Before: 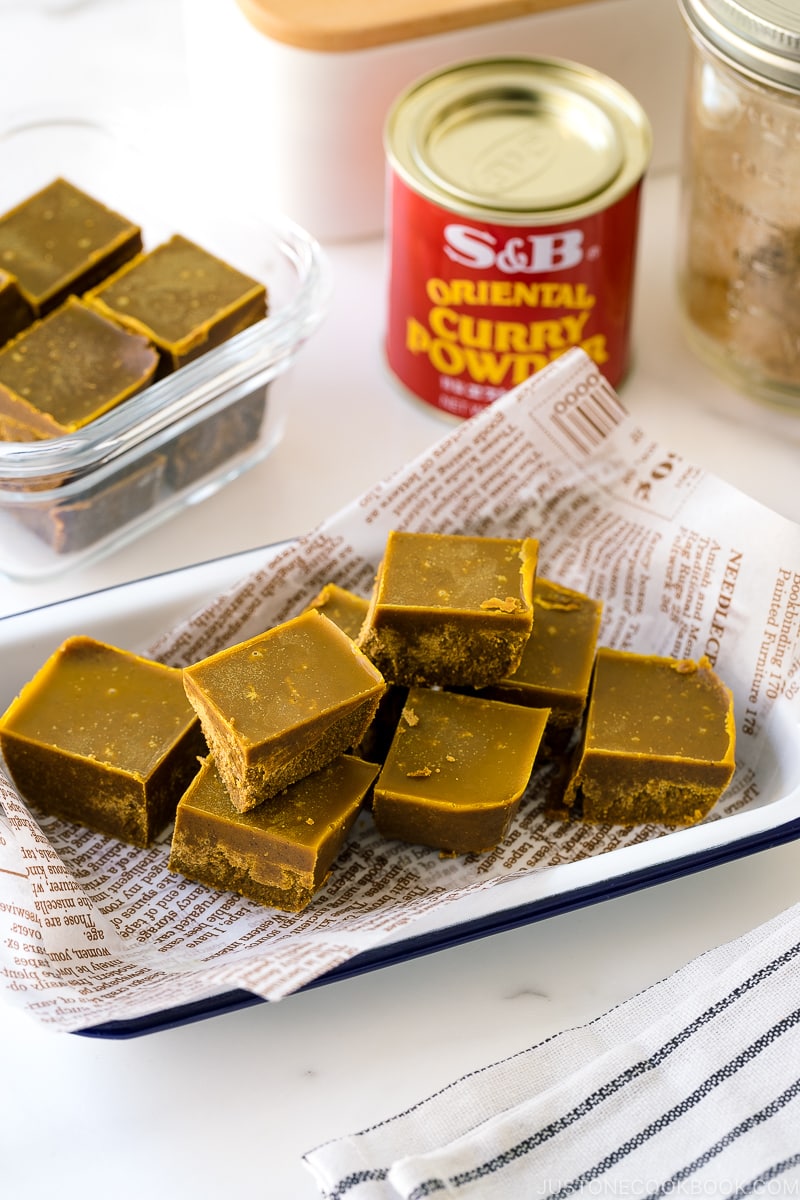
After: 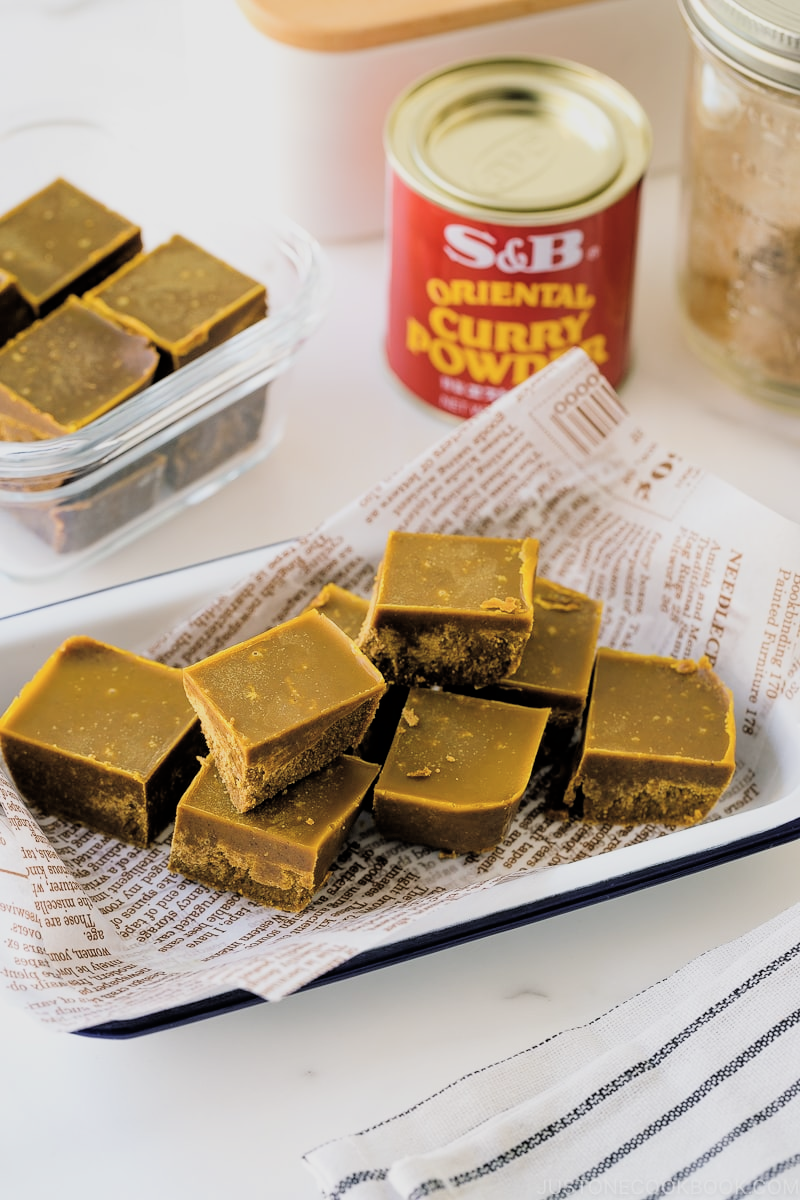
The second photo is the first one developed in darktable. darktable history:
filmic rgb: black relative exposure -3.86 EV, white relative exposure 3.48 EV, hardness 2.63, contrast 1.103
color balance: lift [1.007, 1, 1, 1], gamma [1.097, 1, 1, 1]
